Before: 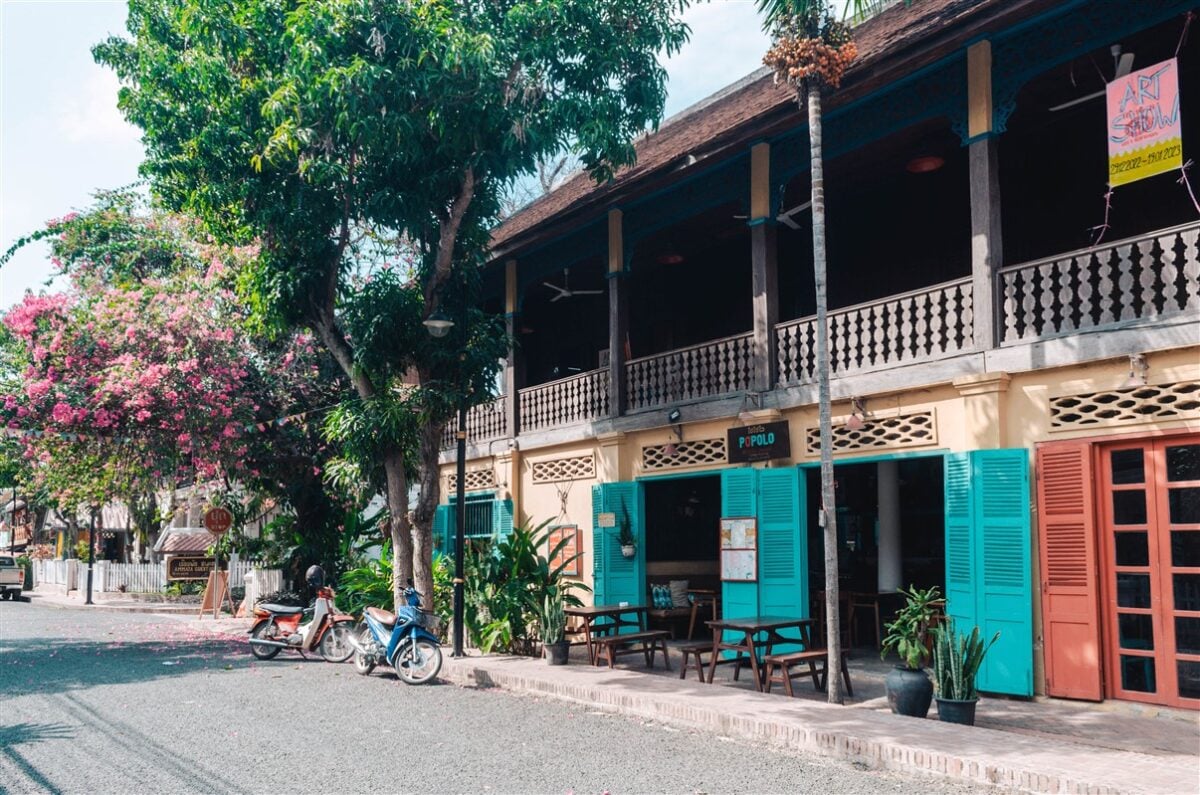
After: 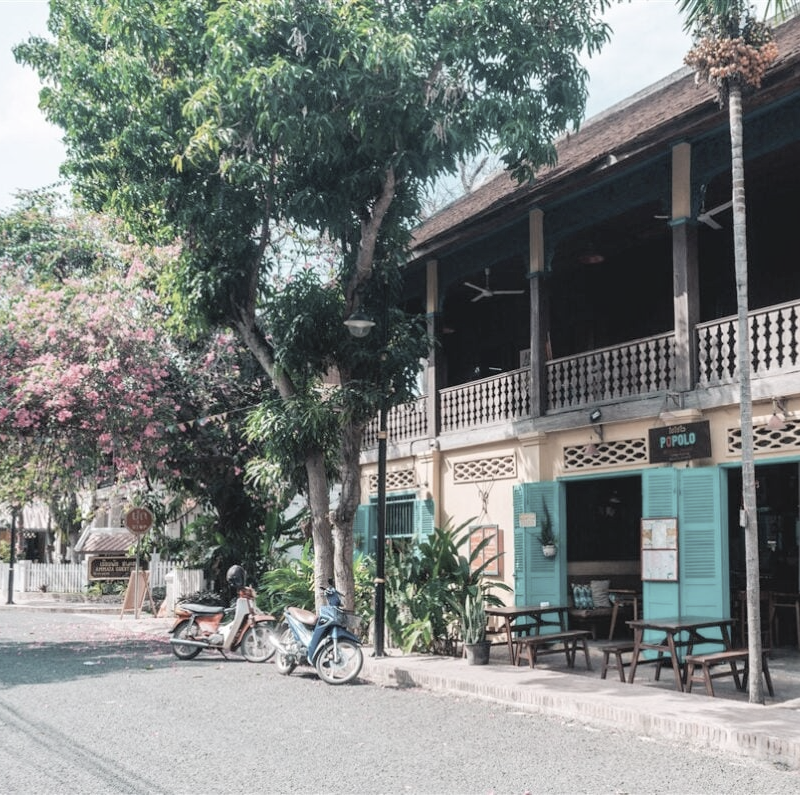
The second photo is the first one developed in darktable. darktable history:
contrast brightness saturation: brightness 0.18, saturation -0.5
crop and rotate: left 6.617%, right 26.717%
